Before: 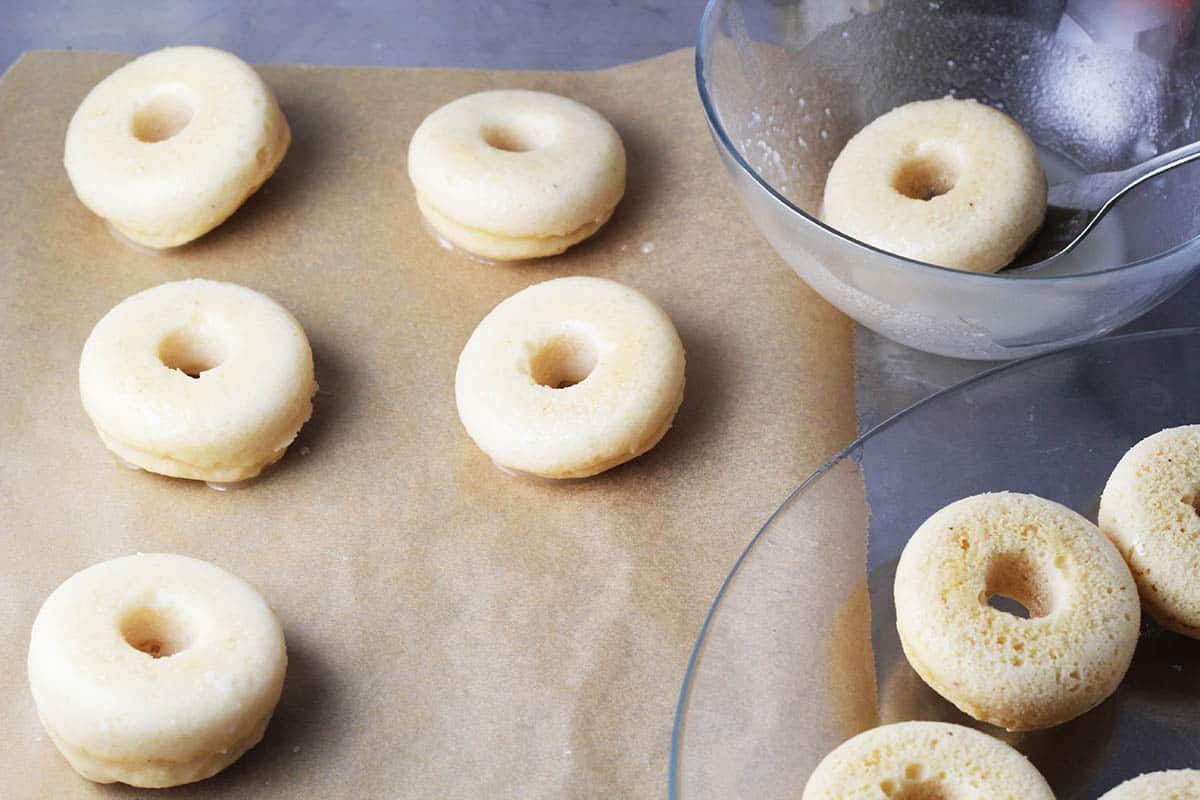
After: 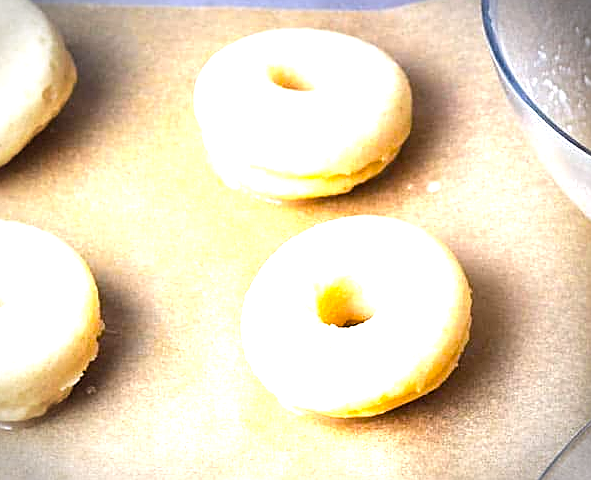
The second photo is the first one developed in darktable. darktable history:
vignetting: fall-off start 75%, brightness -0.692, width/height ratio 1.084
crop: left 17.835%, top 7.675%, right 32.881%, bottom 32.213%
tone equalizer: -8 EV -0.417 EV, -7 EV -0.389 EV, -6 EV -0.333 EV, -5 EV -0.222 EV, -3 EV 0.222 EV, -2 EV 0.333 EV, -1 EV 0.389 EV, +0 EV 0.417 EV, edges refinement/feathering 500, mask exposure compensation -1.57 EV, preserve details no
exposure: black level correction 0, exposure 1.1 EV, compensate exposure bias true, compensate highlight preservation false
sharpen: on, module defaults
color balance rgb: linear chroma grading › global chroma 15%, perceptual saturation grading › global saturation 30%
